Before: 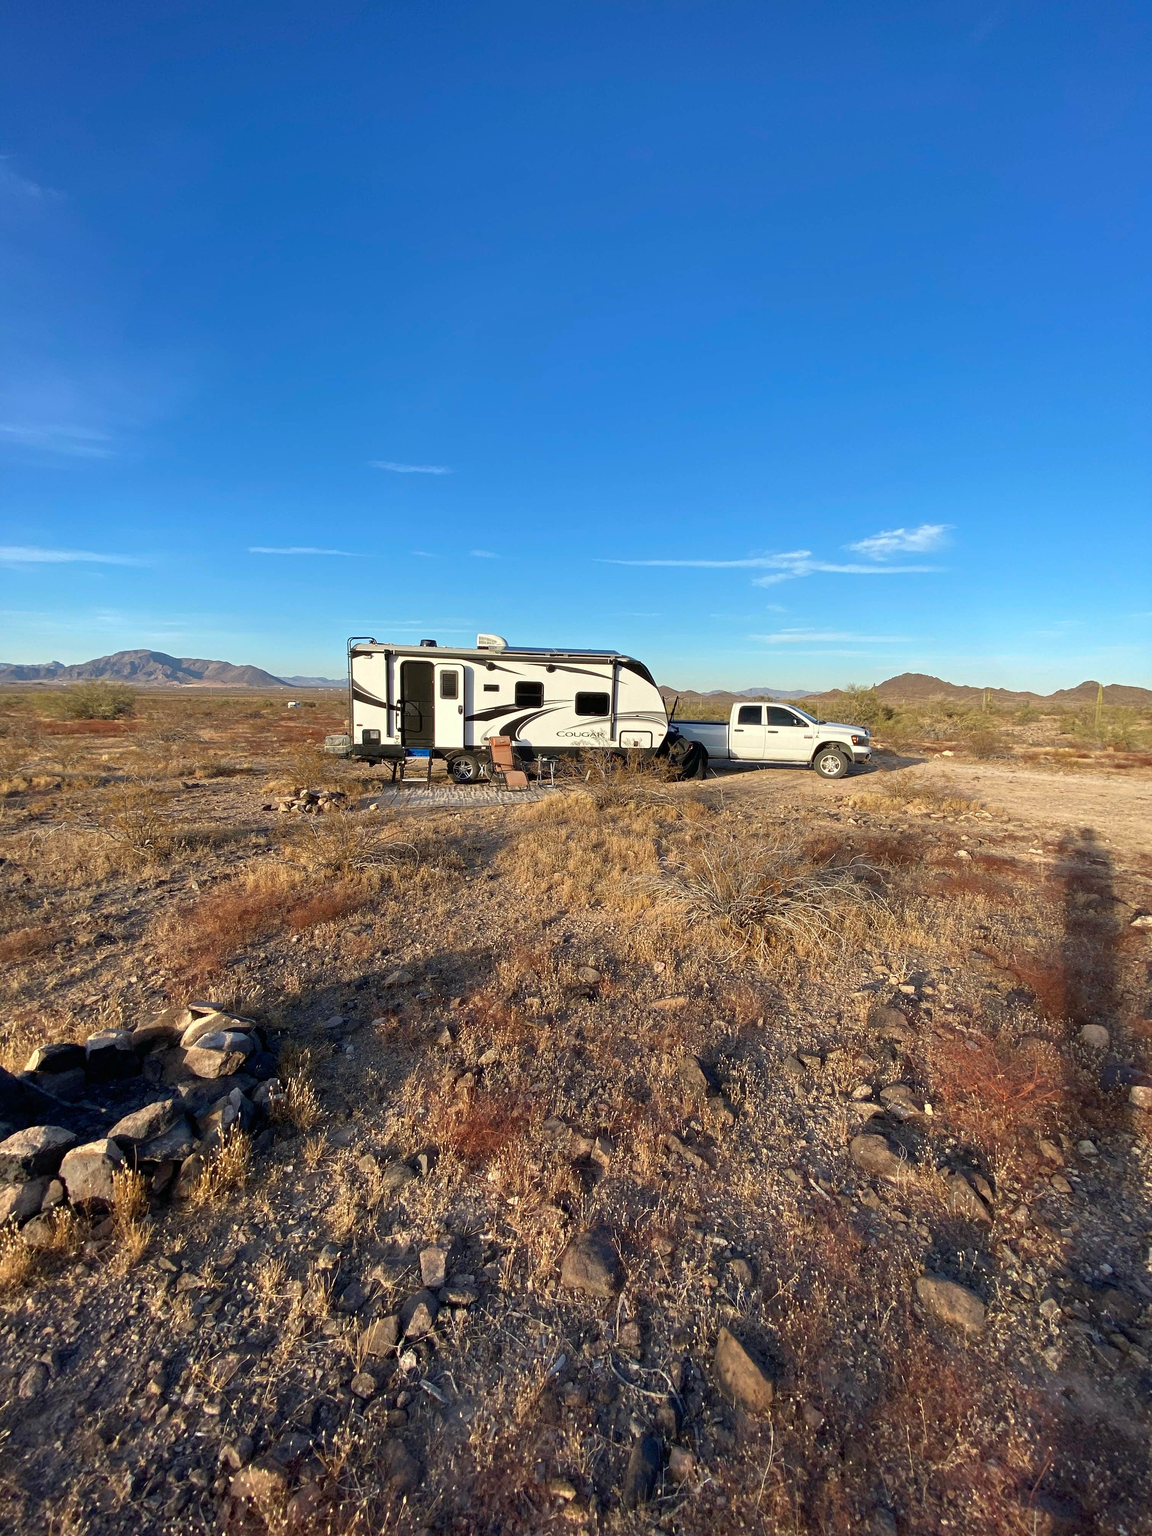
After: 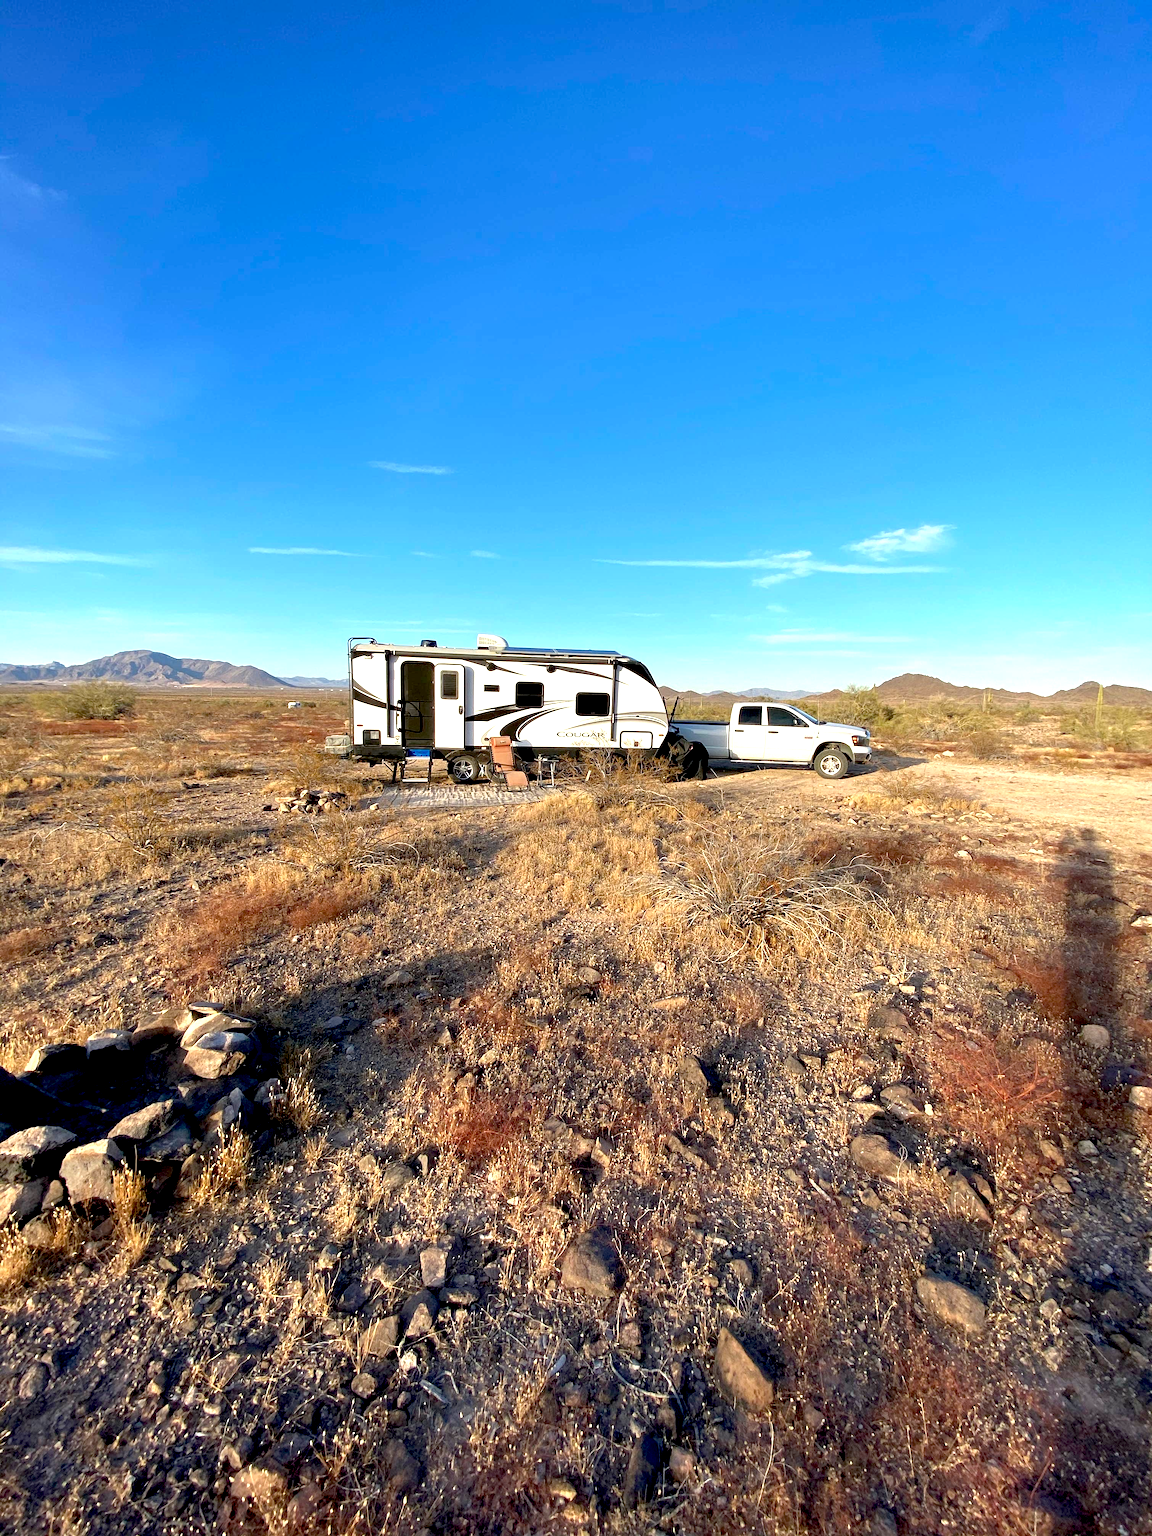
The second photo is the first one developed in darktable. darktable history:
exposure: black level correction 0.012, exposure 0.696 EV, compensate exposure bias true, compensate highlight preservation false
